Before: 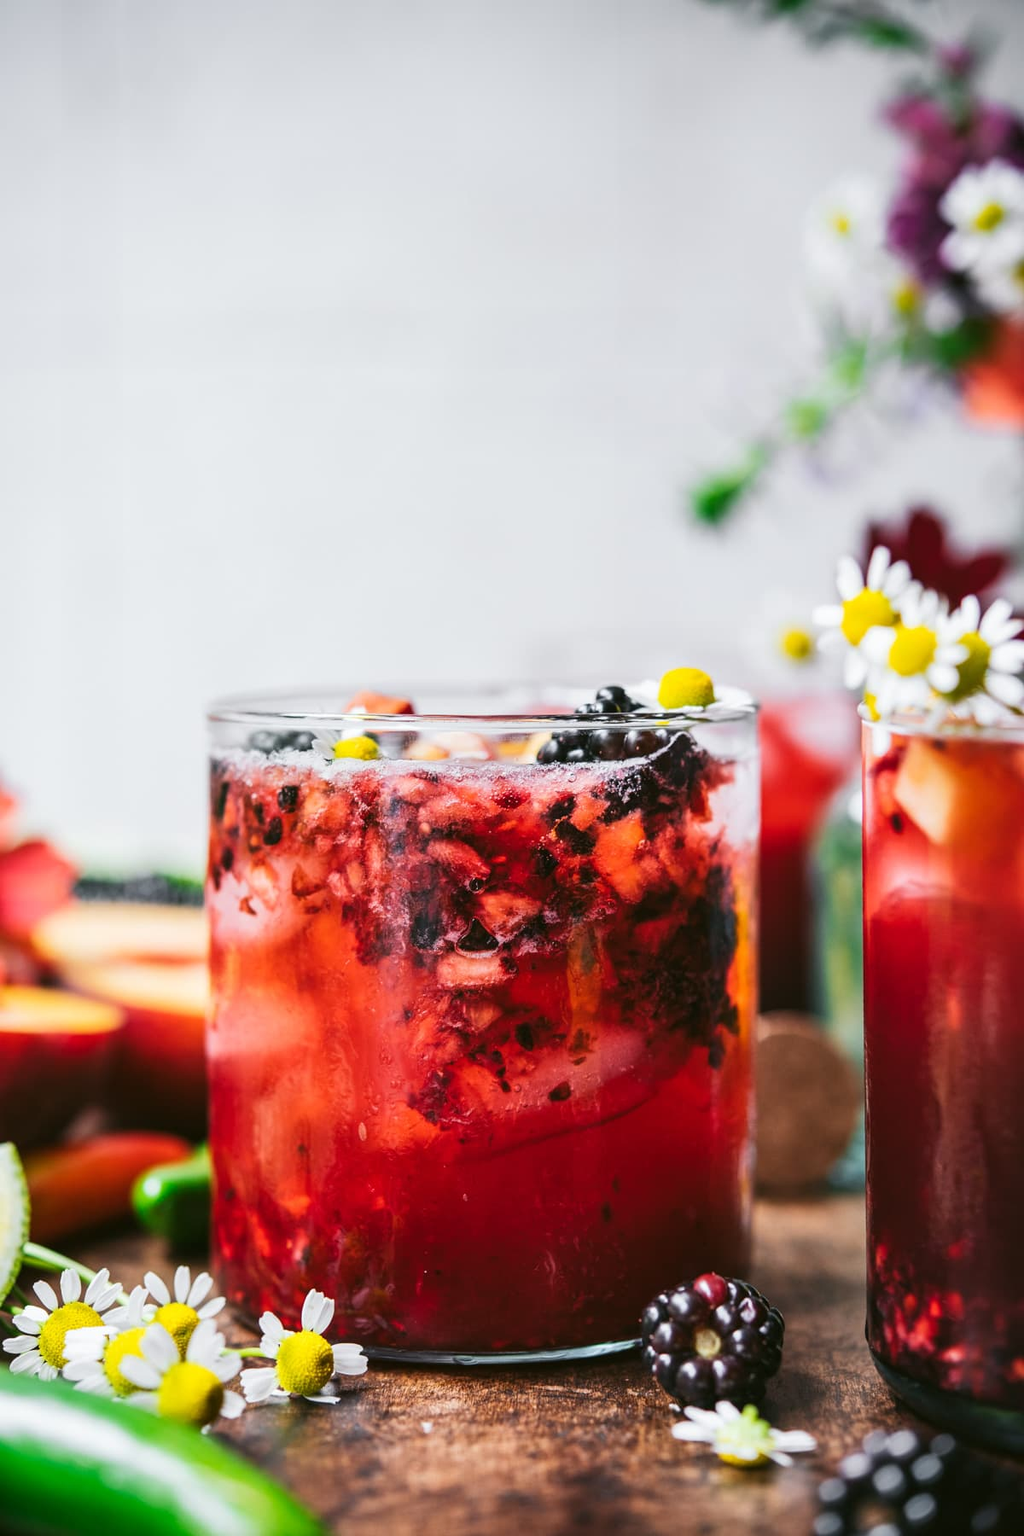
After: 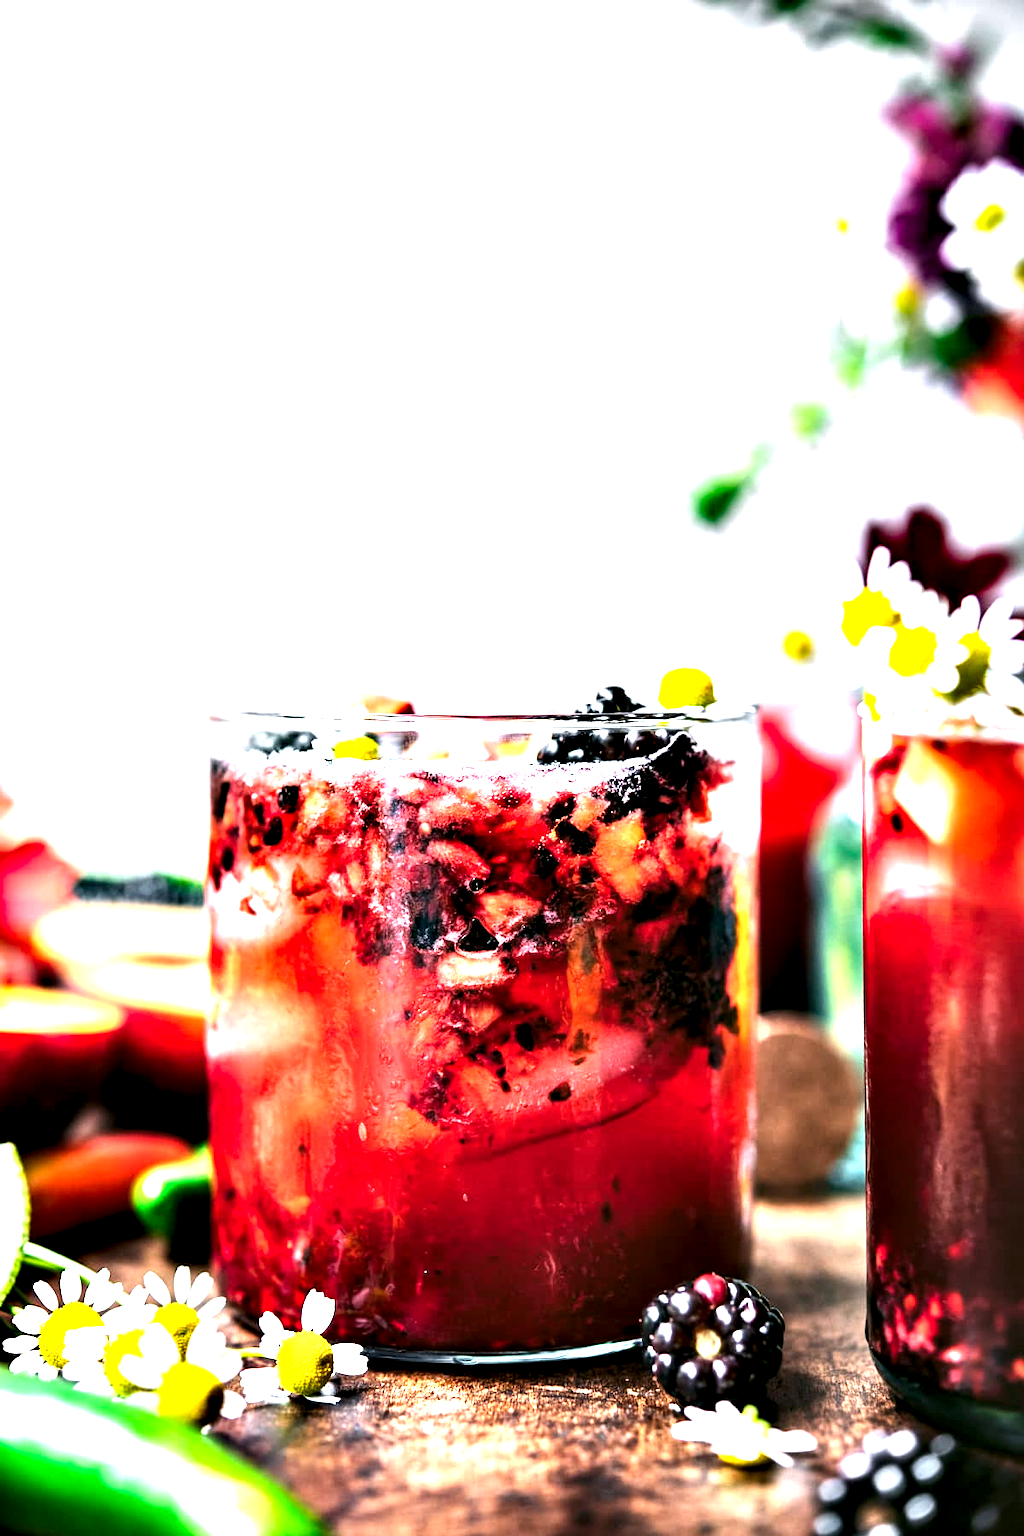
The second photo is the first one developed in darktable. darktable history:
tone equalizer: -8 EV -0.455 EV, -7 EV -0.406 EV, -6 EV -0.361 EV, -5 EV -0.186 EV, -3 EV 0.229 EV, -2 EV 0.347 EV, -1 EV 0.379 EV, +0 EV 0.418 EV, edges refinement/feathering 500, mask exposure compensation -1.57 EV, preserve details no
contrast equalizer: octaves 7, y [[0.6 ×6], [0.55 ×6], [0 ×6], [0 ×6], [0 ×6]]
exposure: black level correction 0, exposure 0.896 EV, compensate highlight preservation false
